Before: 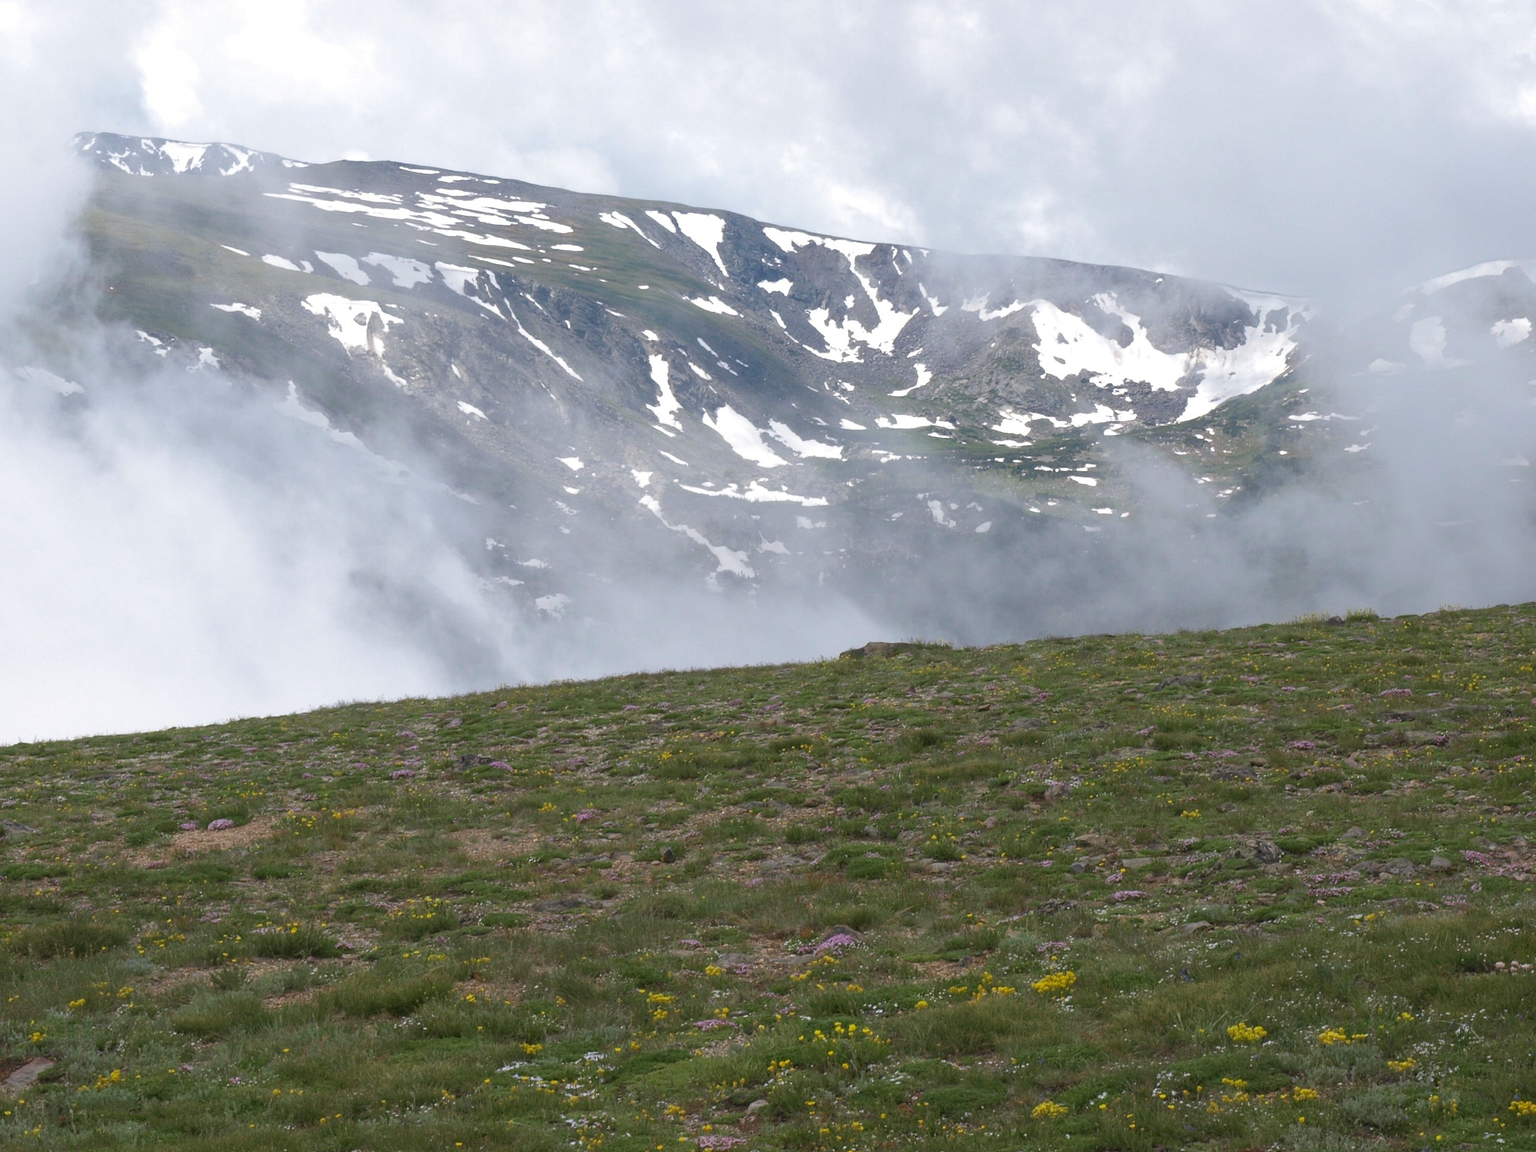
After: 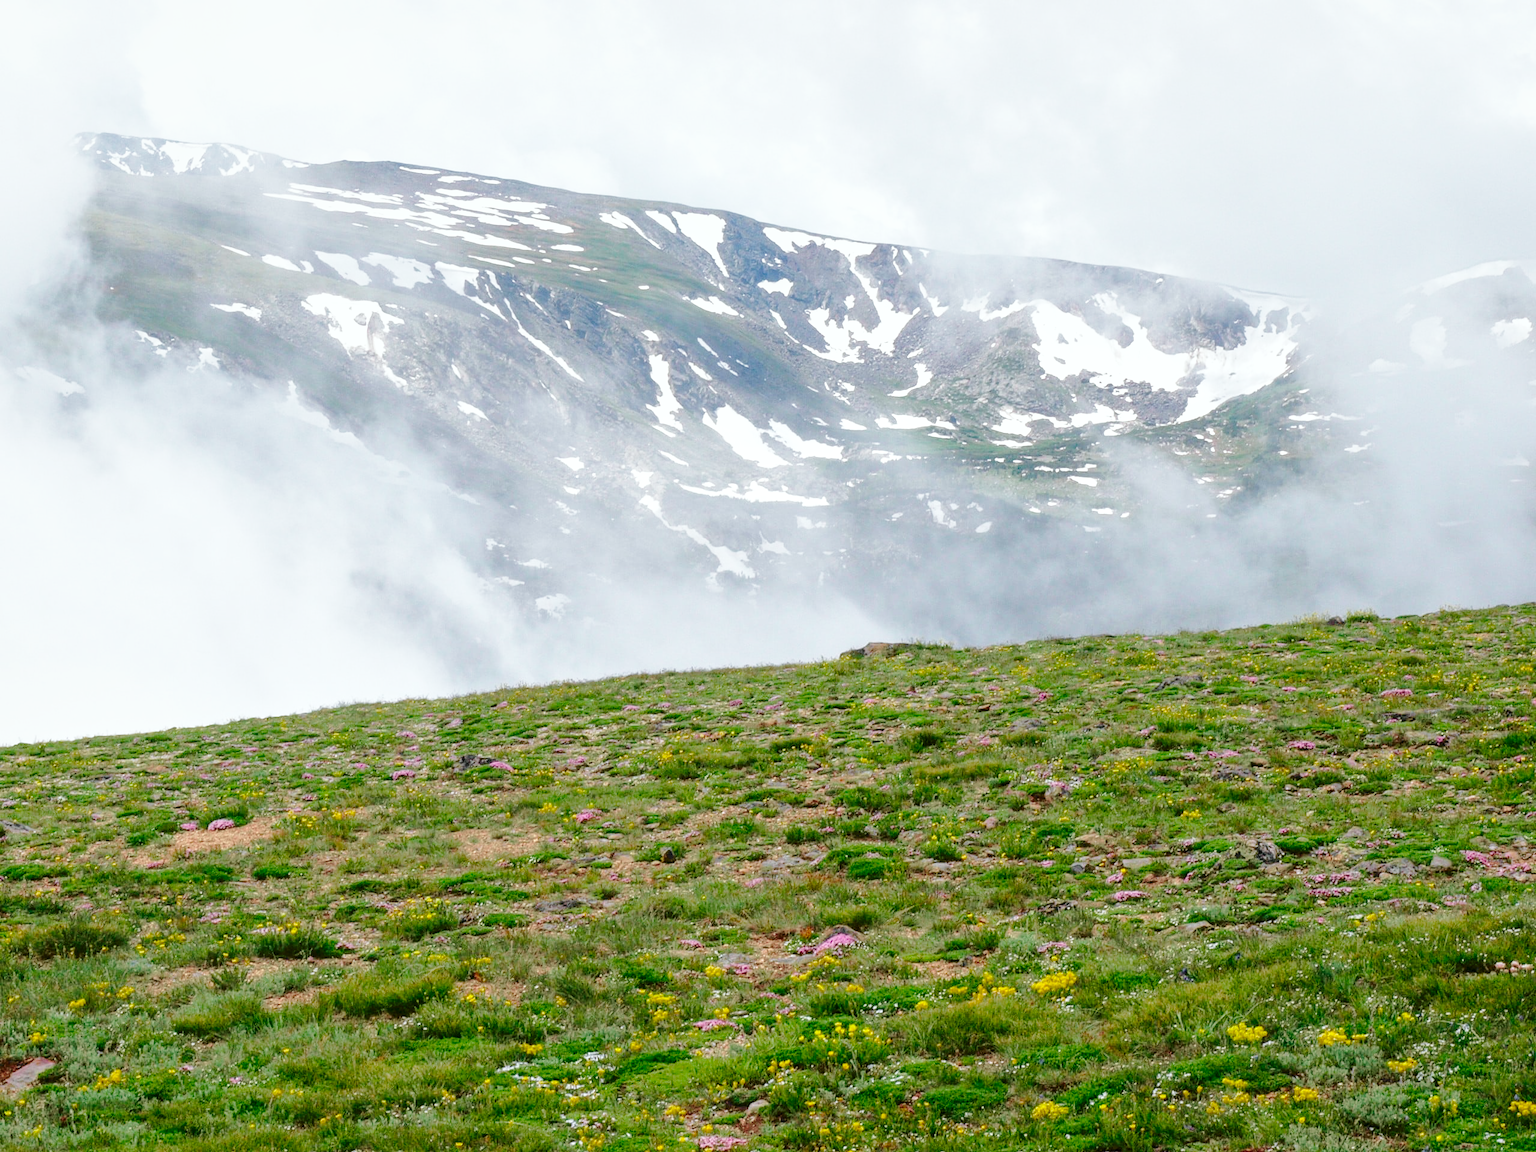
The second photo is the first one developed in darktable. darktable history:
tone curve: curves: ch0 [(0, 0.003) (0.211, 0.174) (0.482, 0.519) (0.843, 0.821) (0.992, 0.971)]; ch1 [(0, 0) (0.276, 0.206) (0.393, 0.364) (0.482, 0.477) (0.506, 0.5) (0.523, 0.523) (0.572, 0.592) (0.635, 0.665) (0.695, 0.759) (1, 1)]; ch2 [(0, 0) (0.438, 0.456) (0.498, 0.497) (0.536, 0.527) (0.562, 0.584) (0.619, 0.602) (0.698, 0.698) (1, 1)], color space Lab, independent channels, preserve colors none
local contrast: on, module defaults
base curve: curves: ch0 [(0, 0) (0.032, 0.037) (0.105, 0.228) (0.435, 0.76) (0.856, 0.983) (1, 1)], preserve colors none
contrast brightness saturation: brightness -0.016, saturation 0.361
